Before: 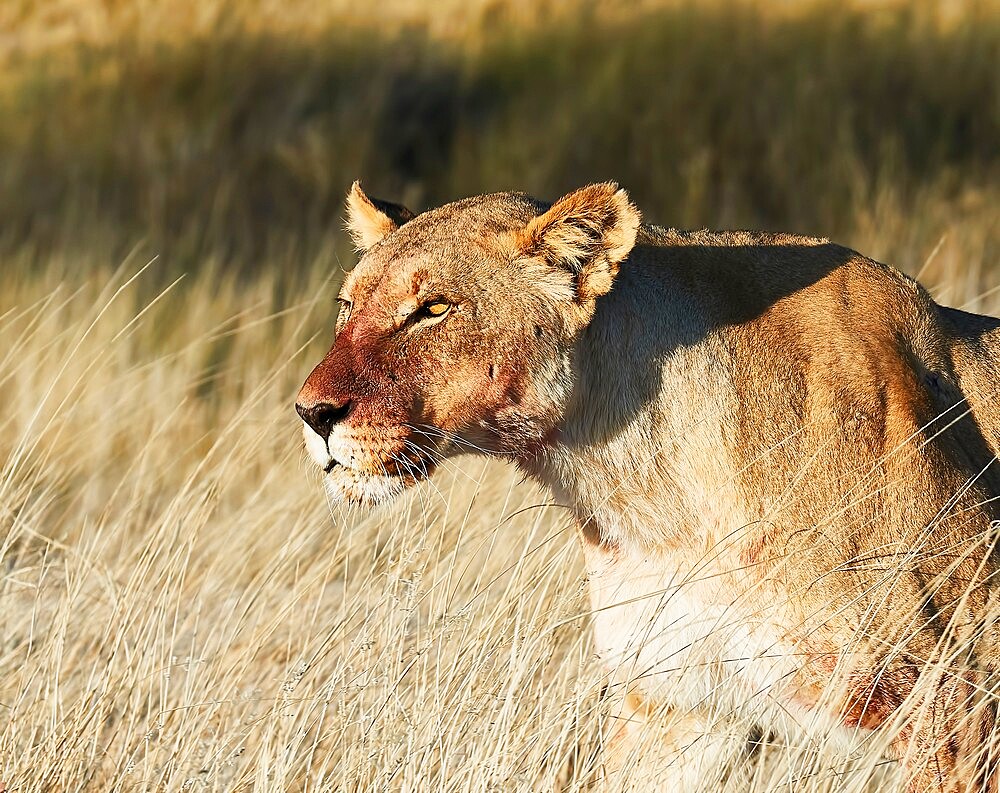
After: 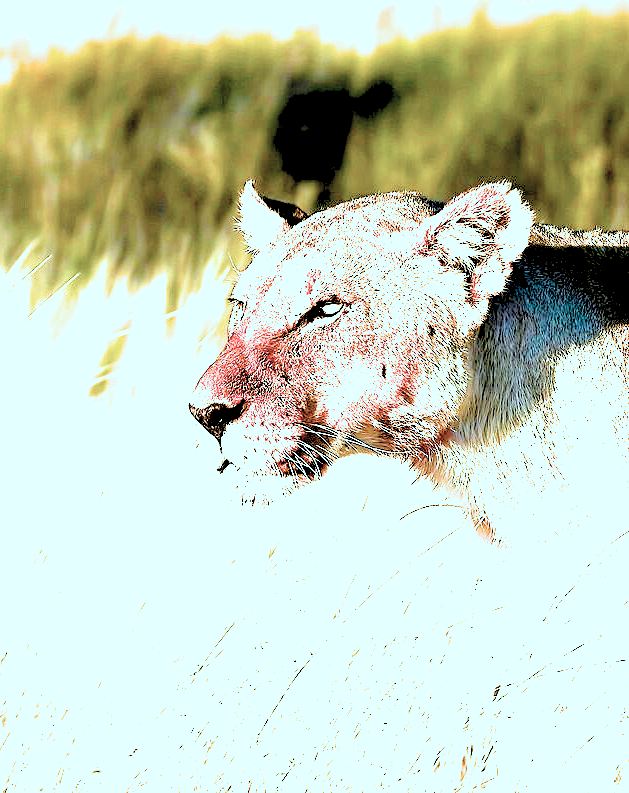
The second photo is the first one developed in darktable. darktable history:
color correction: highlights a* -12.57, highlights b* -17.34, saturation 0.713
crop: left 10.712%, right 26.309%
exposure: black level correction 0.016, exposure 1.783 EV, compensate highlight preservation false
filmic rgb: black relative exposure -7.98 EV, white relative exposure 2.45 EV, hardness 6.4, color science v6 (2022)
color balance rgb: linear chroma grading › shadows 9.504%, linear chroma grading › highlights 10.801%, linear chroma grading › global chroma 15.178%, linear chroma grading › mid-tones 14.833%, perceptual saturation grading › global saturation 0.768%, perceptual brilliance grading › highlights 8.776%, perceptual brilliance grading › mid-tones 4.075%, perceptual brilliance grading › shadows 1.28%, global vibrance 20%
levels: levels [0.093, 0.434, 0.988]
